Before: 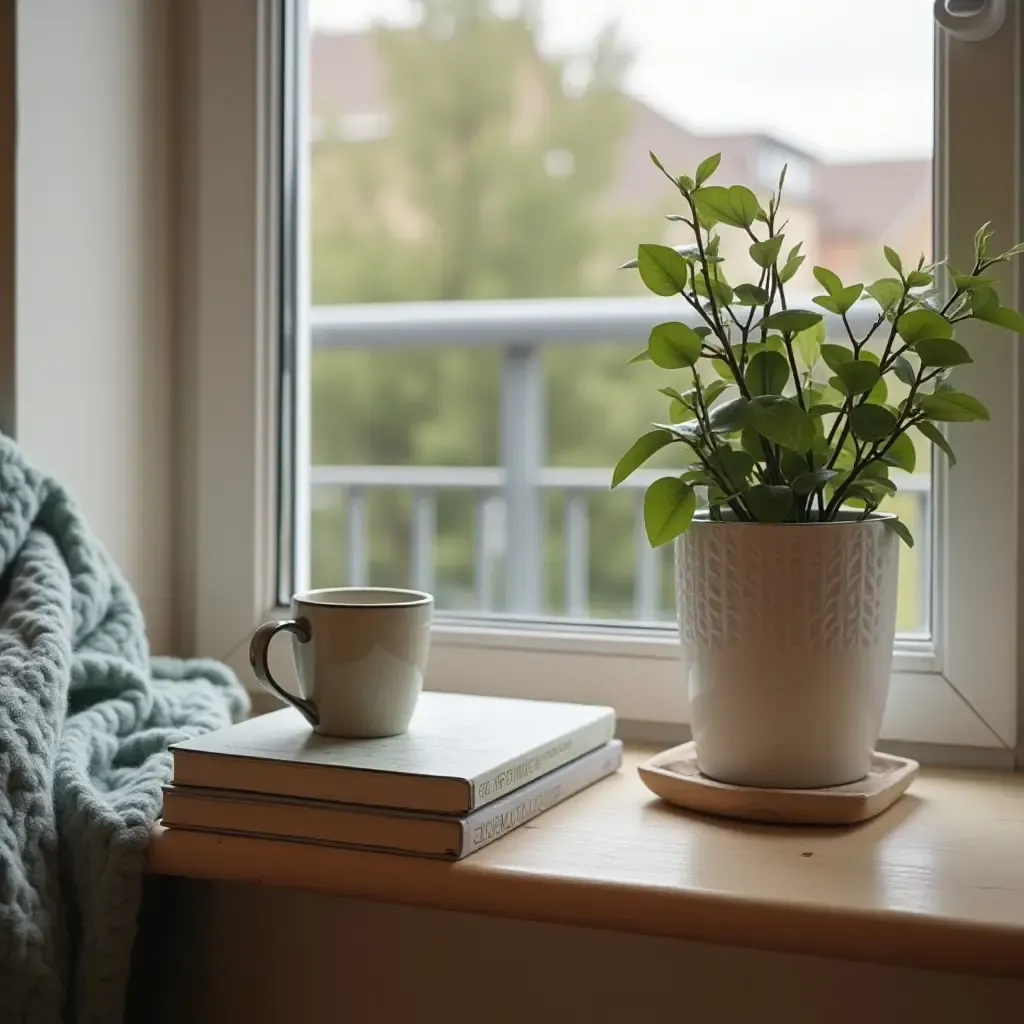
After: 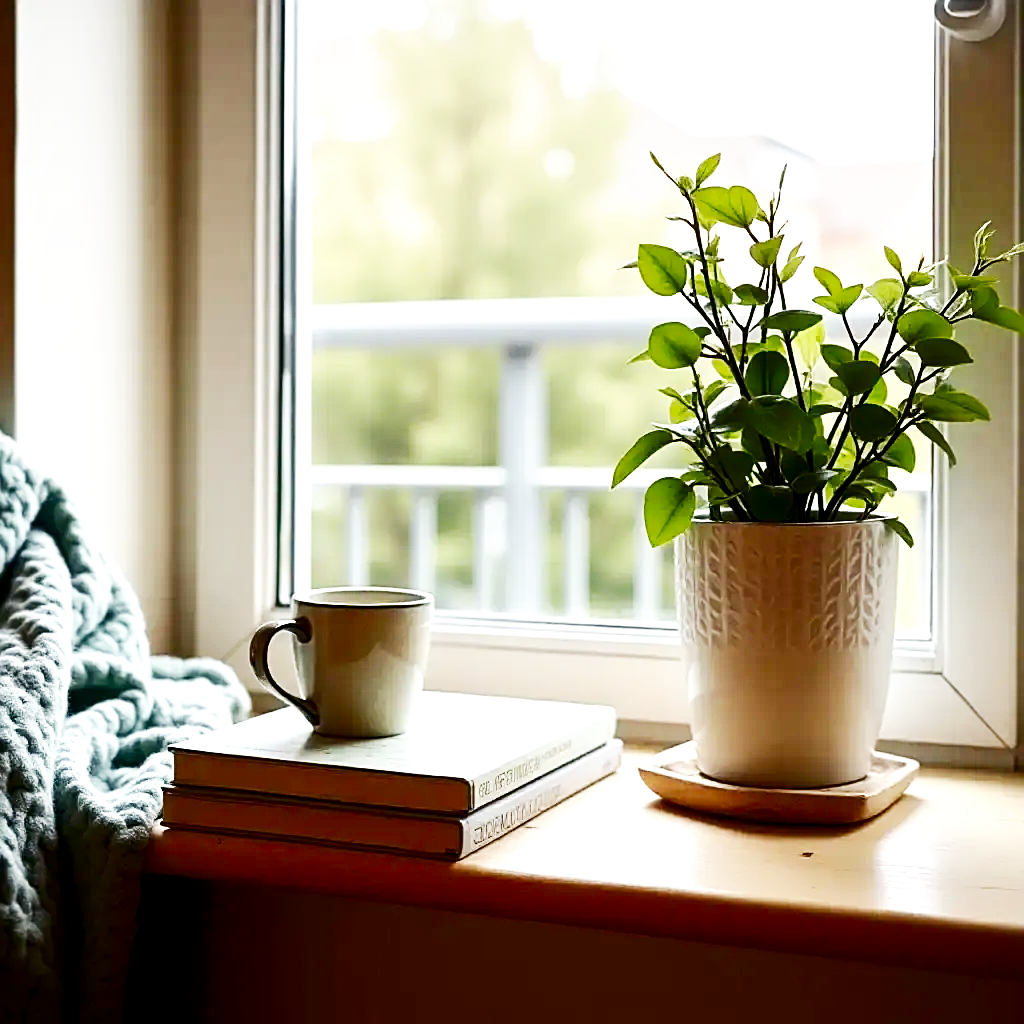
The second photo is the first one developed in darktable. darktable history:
base curve: curves: ch0 [(0, 0) (0.007, 0.004) (0.027, 0.03) (0.046, 0.07) (0.207, 0.54) (0.442, 0.872) (0.673, 0.972) (1, 1)], preserve colors none
exposure: exposure 0.128 EV, compensate highlight preservation false
contrast brightness saturation: contrast 0.133, brightness -0.229, saturation 0.141
local contrast: highlights 106%, shadows 99%, detail 119%, midtone range 0.2
sharpen: on, module defaults
